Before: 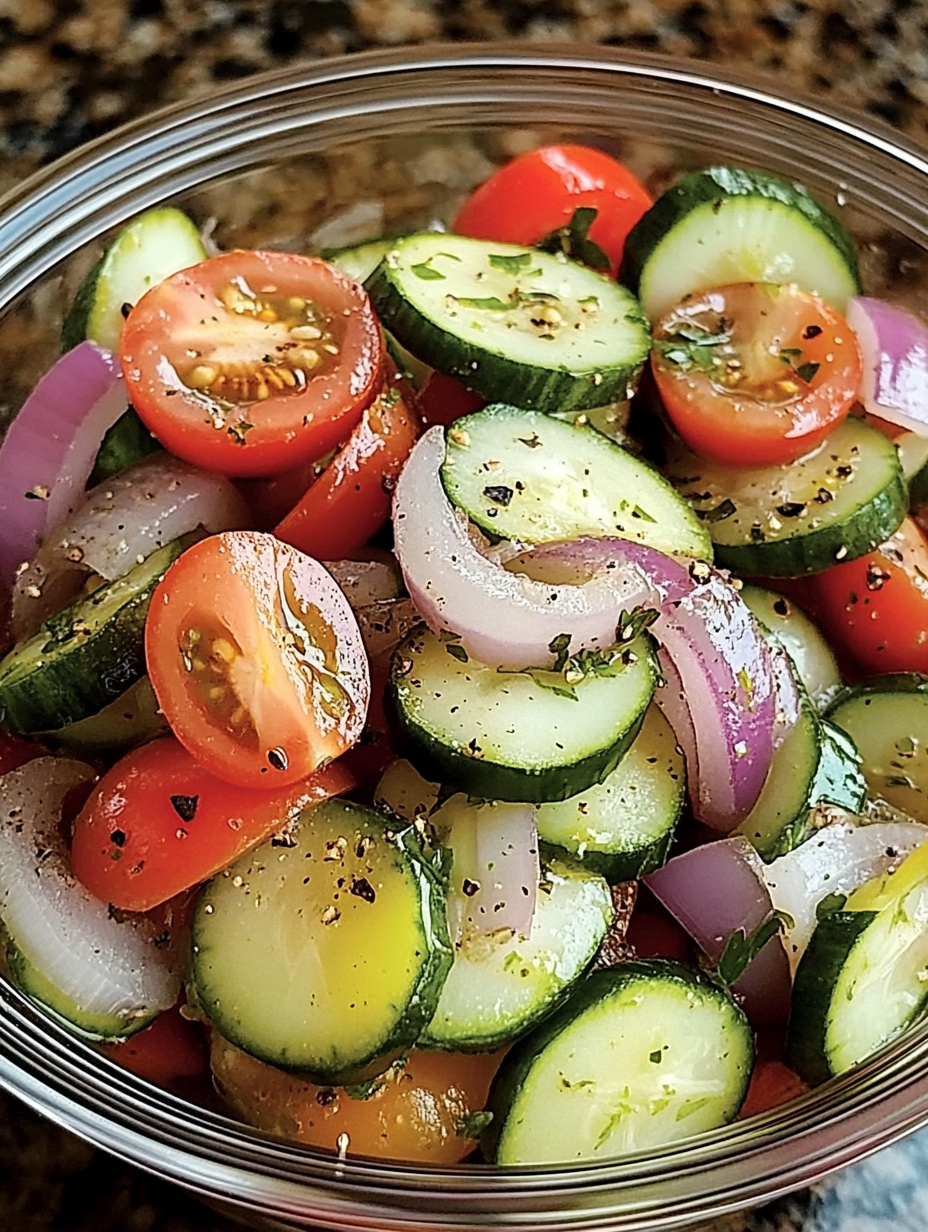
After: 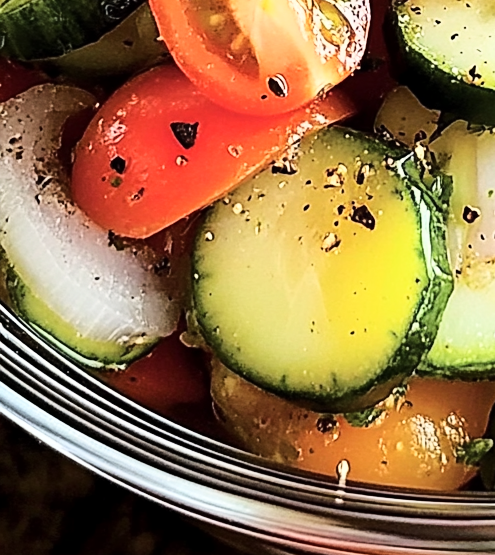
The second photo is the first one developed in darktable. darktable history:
base curve: curves: ch0 [(0, 0) (0.028, 0.03) (0.121, 0.232) (0.46, 0.748) (0.859, 0.968) (1, 1)]
crop and rotate: top 54.778%, right 46.61%, bottom 0.159%
